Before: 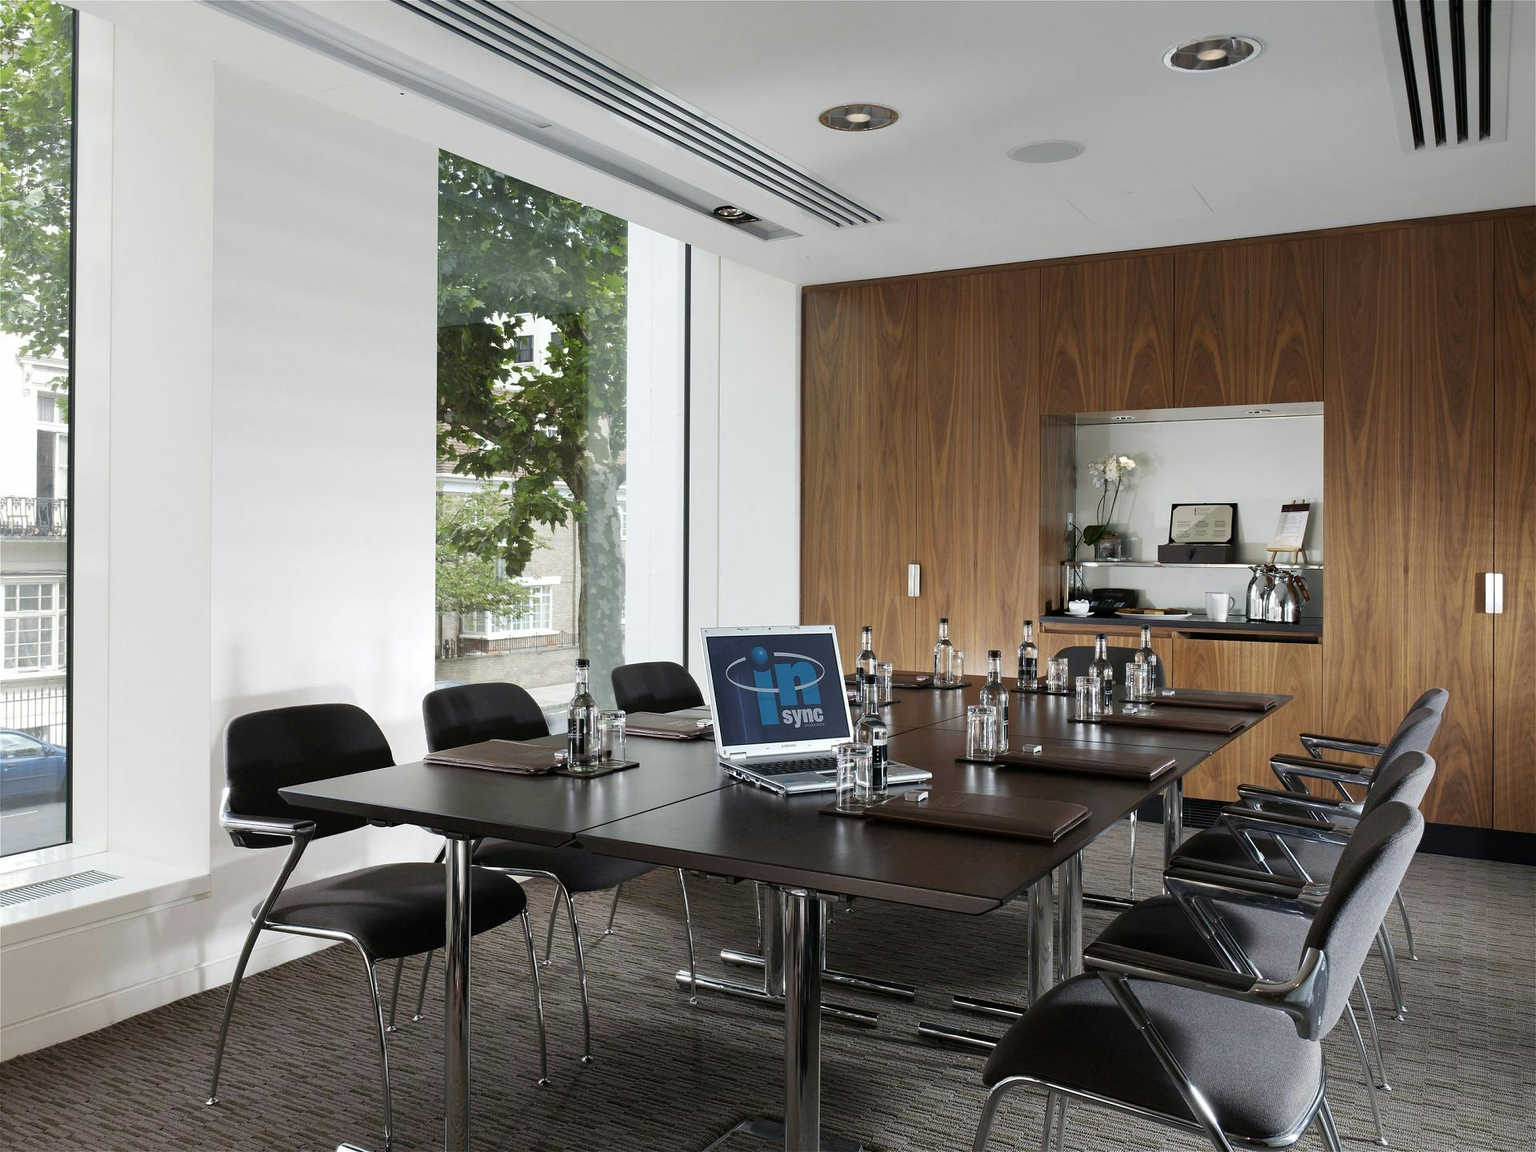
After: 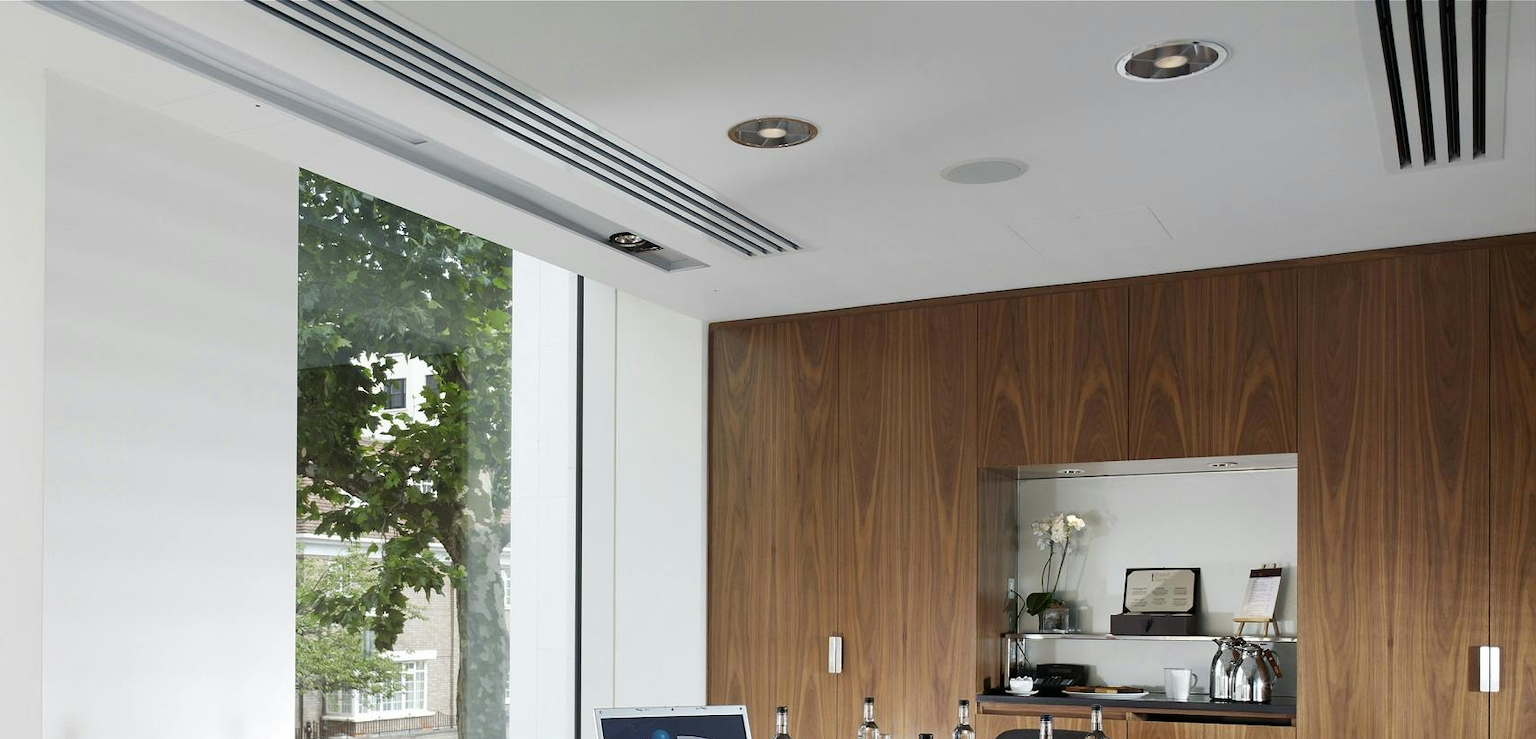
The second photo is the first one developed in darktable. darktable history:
crop and rotate: left 11.336%, bottom 43.082%
